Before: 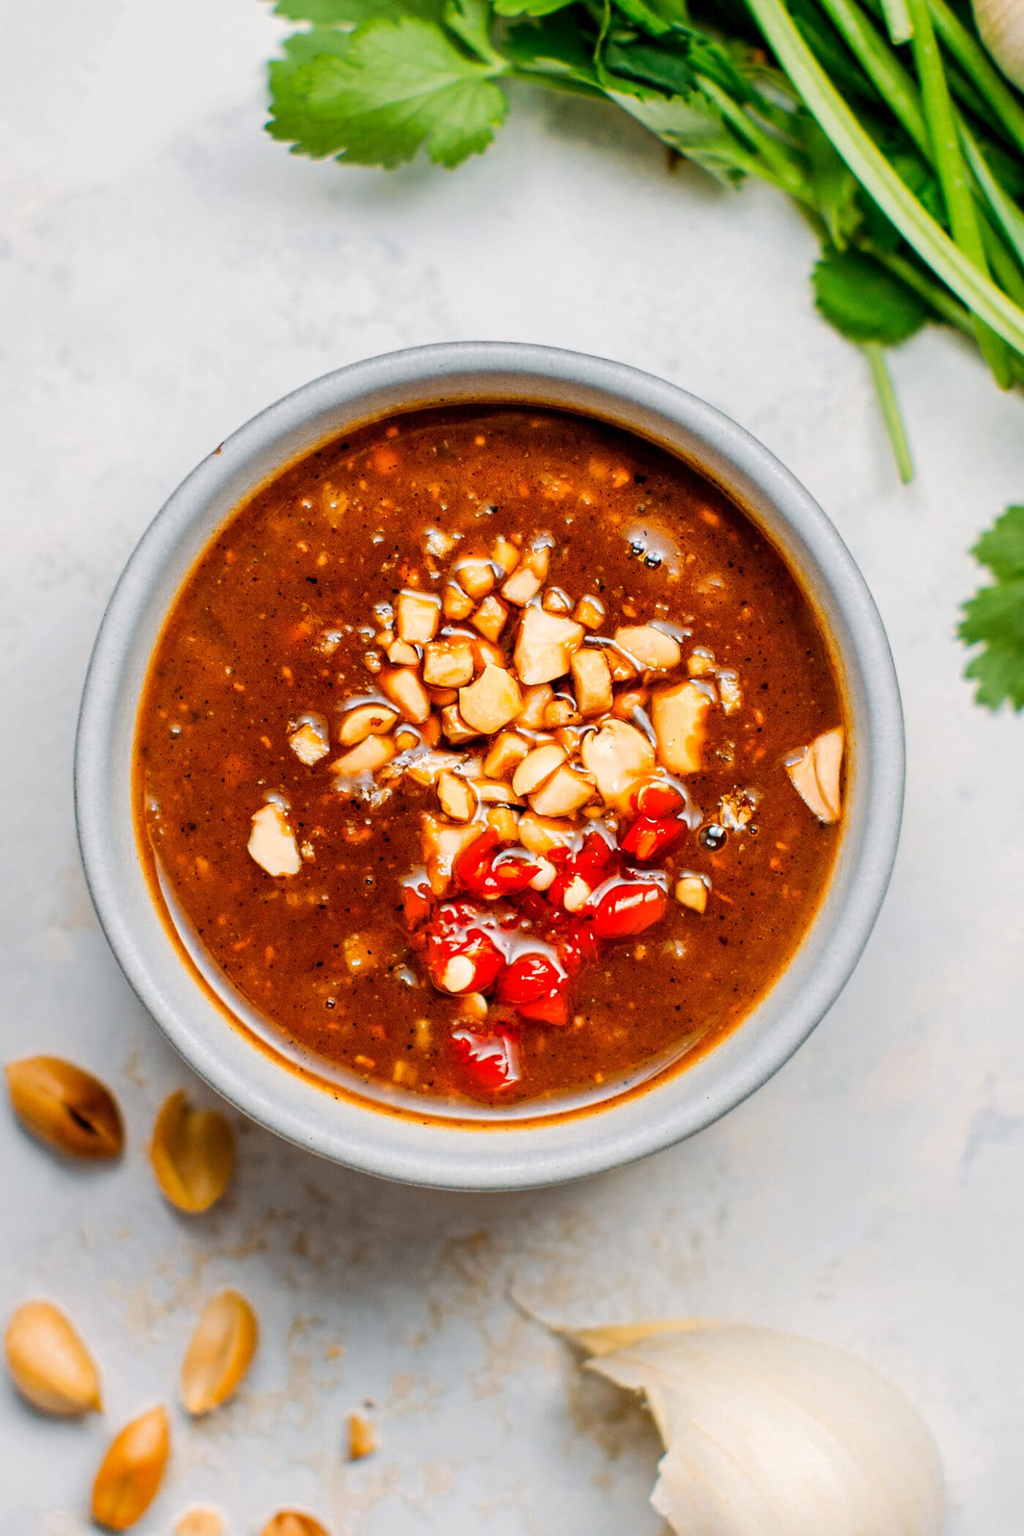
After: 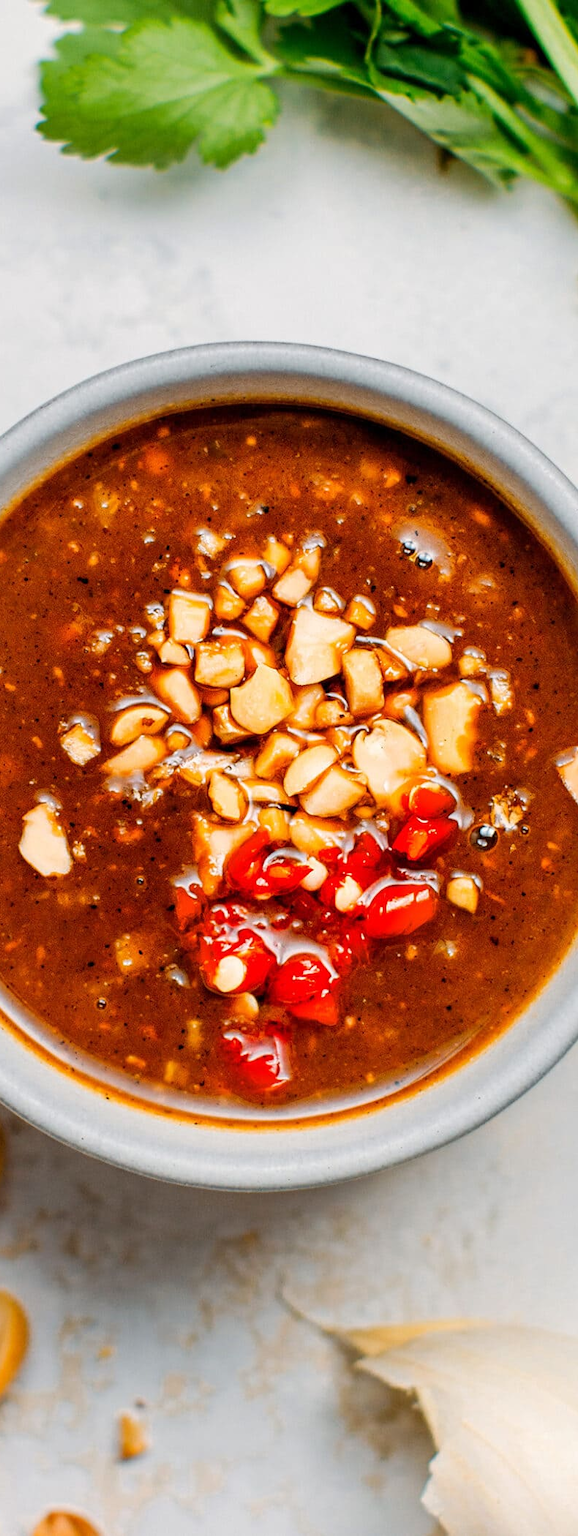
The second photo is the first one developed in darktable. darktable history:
crop and rotate: left 22.382%, right 21.086%
